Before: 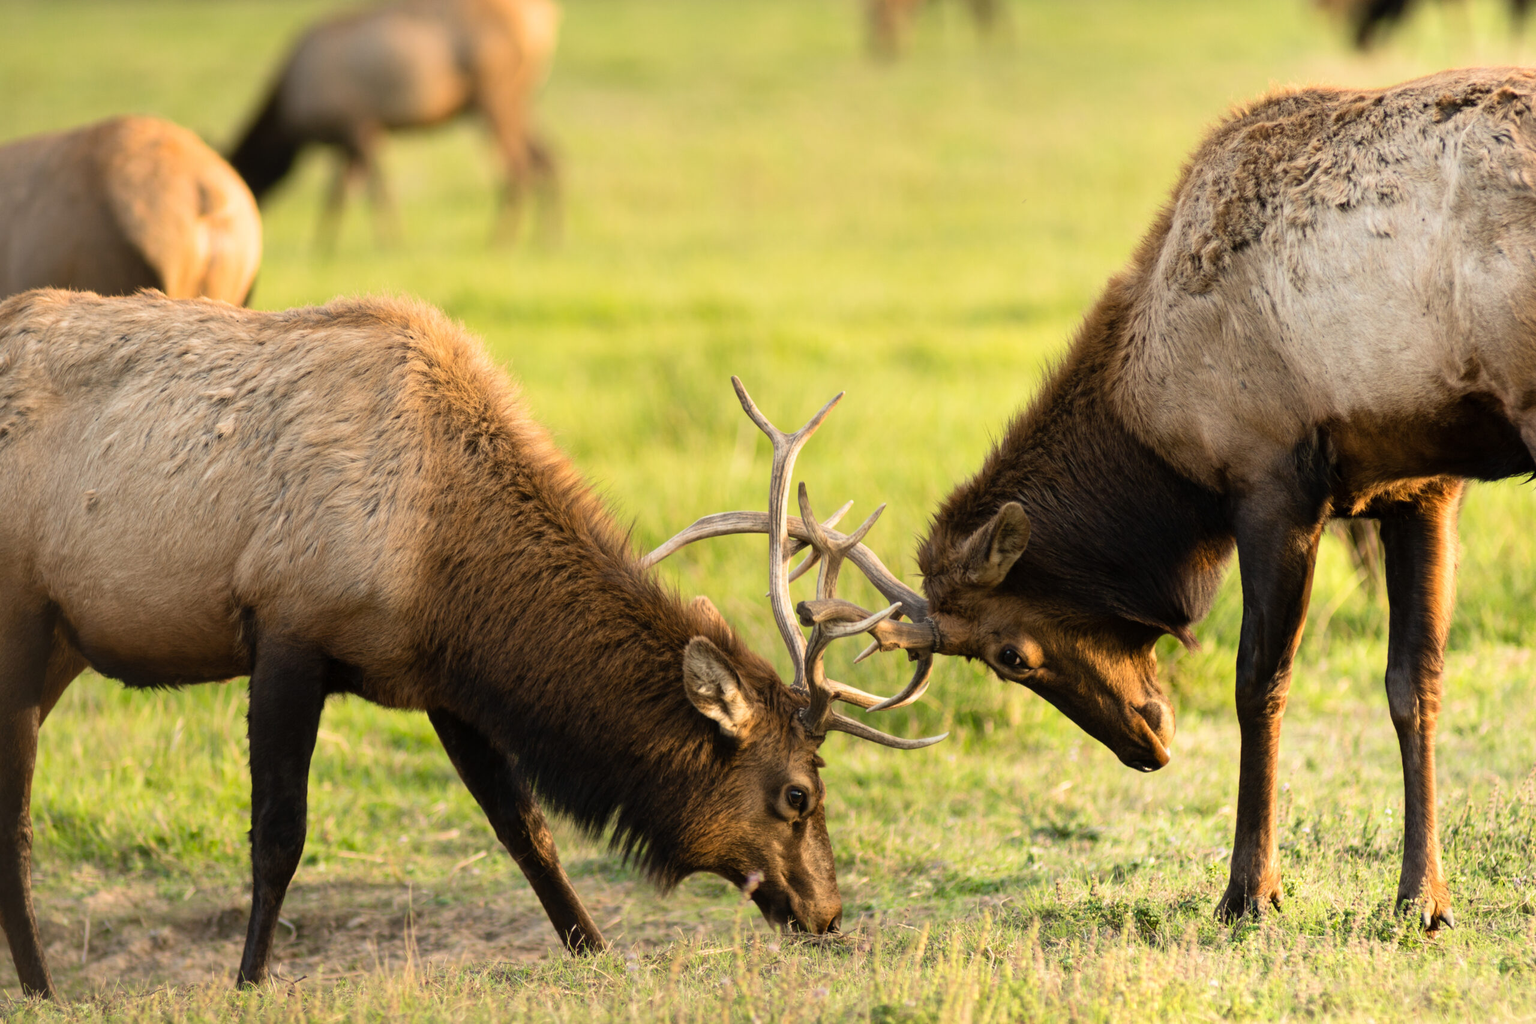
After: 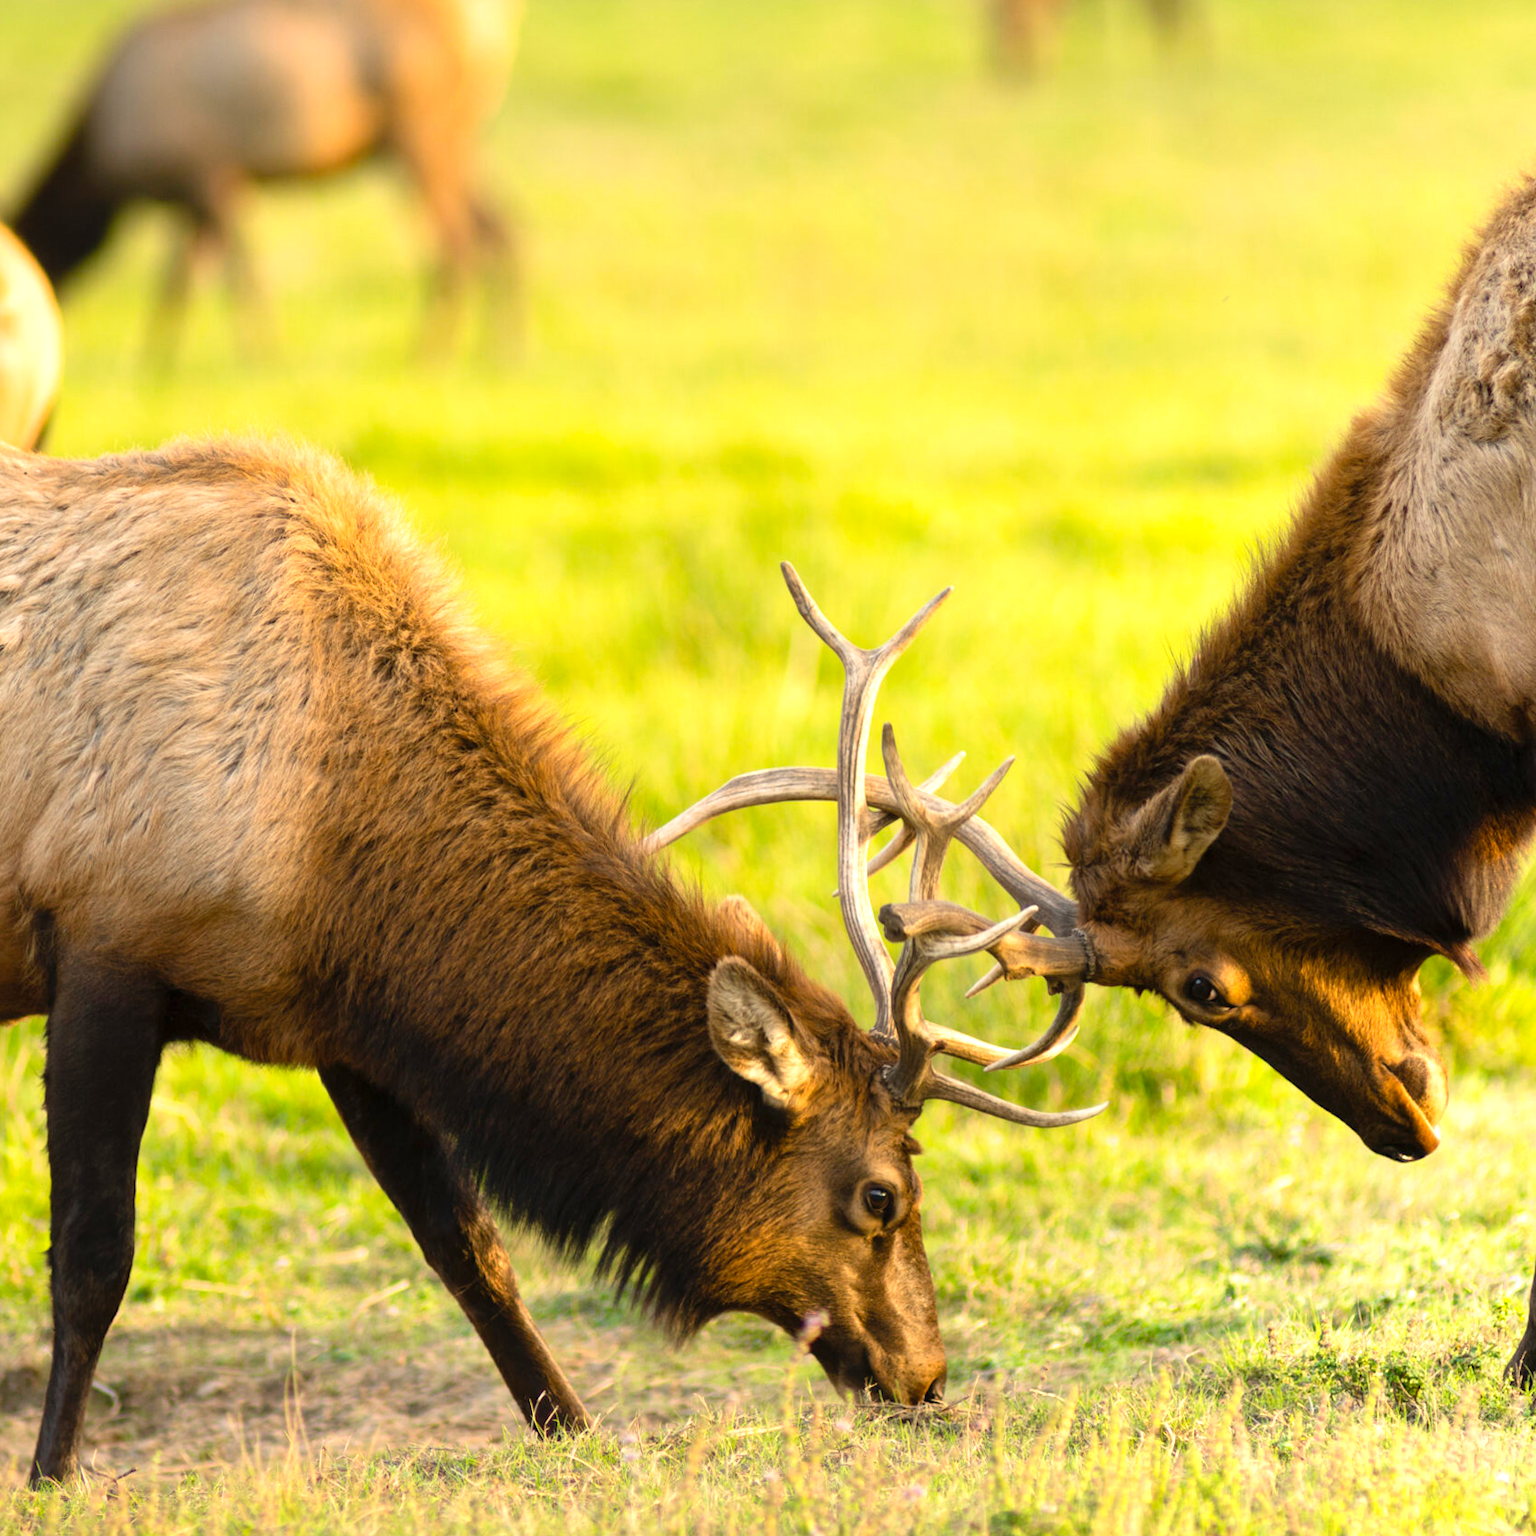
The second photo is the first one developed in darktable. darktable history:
crop and rotate: left 14.292%, right 19.041%
levels: levels [0, 0.435, 0.917]
rotate and perspective: rotation 0.174°, lens shift (vertical) 0.013, lens shift (horizontal) 0.019, shear 0.001, automatic cropping original format, crop left 0.007, crop right 0.991, crop top 0.016, crop bottom 0.997
exposure: compensate highlight preservation false
color balance rgb: linear chroma grading › global chroma 3.45%, perceptual saturation grading › global saturation 11.24%, perceptual brilliance grading › global brilliance 3.04%, global vibrance 2.8%
